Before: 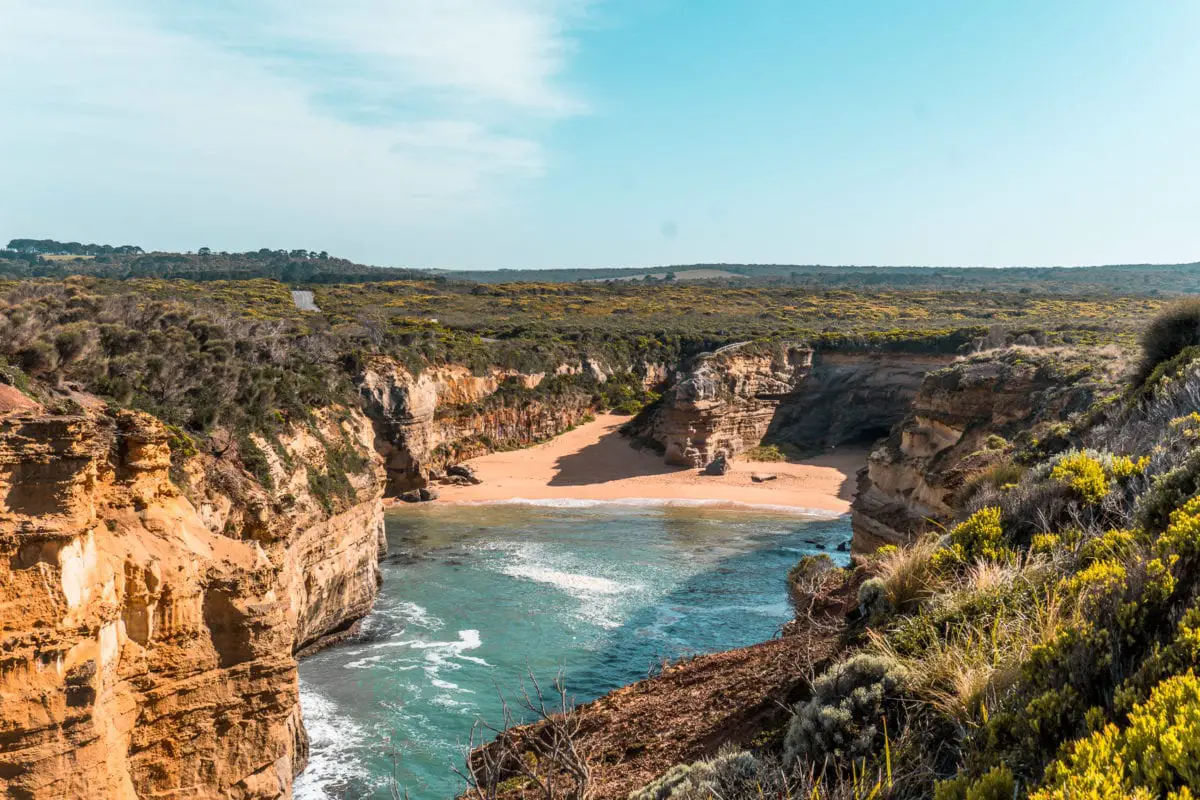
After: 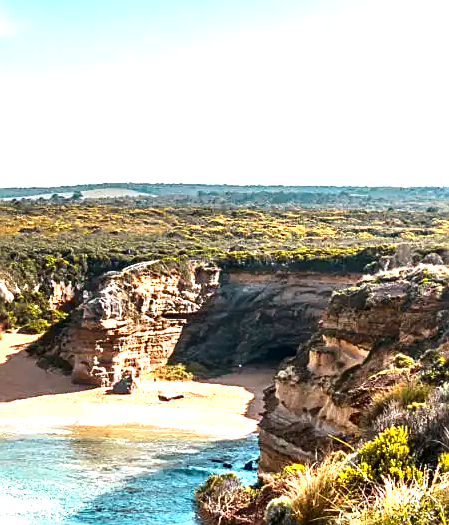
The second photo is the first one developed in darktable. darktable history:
sharpen: on, module defaults
crop and rotate: left 49.451%, top 10.125%, right 13.099%, bottom 24.181%
exposure: black level correction 0, exposure 1.453 EV, compensate exposure bias true, compensate highlight preservation false
contrast brightness saturation: contrast 0.12, brightness -0.12, saturation 0.196
